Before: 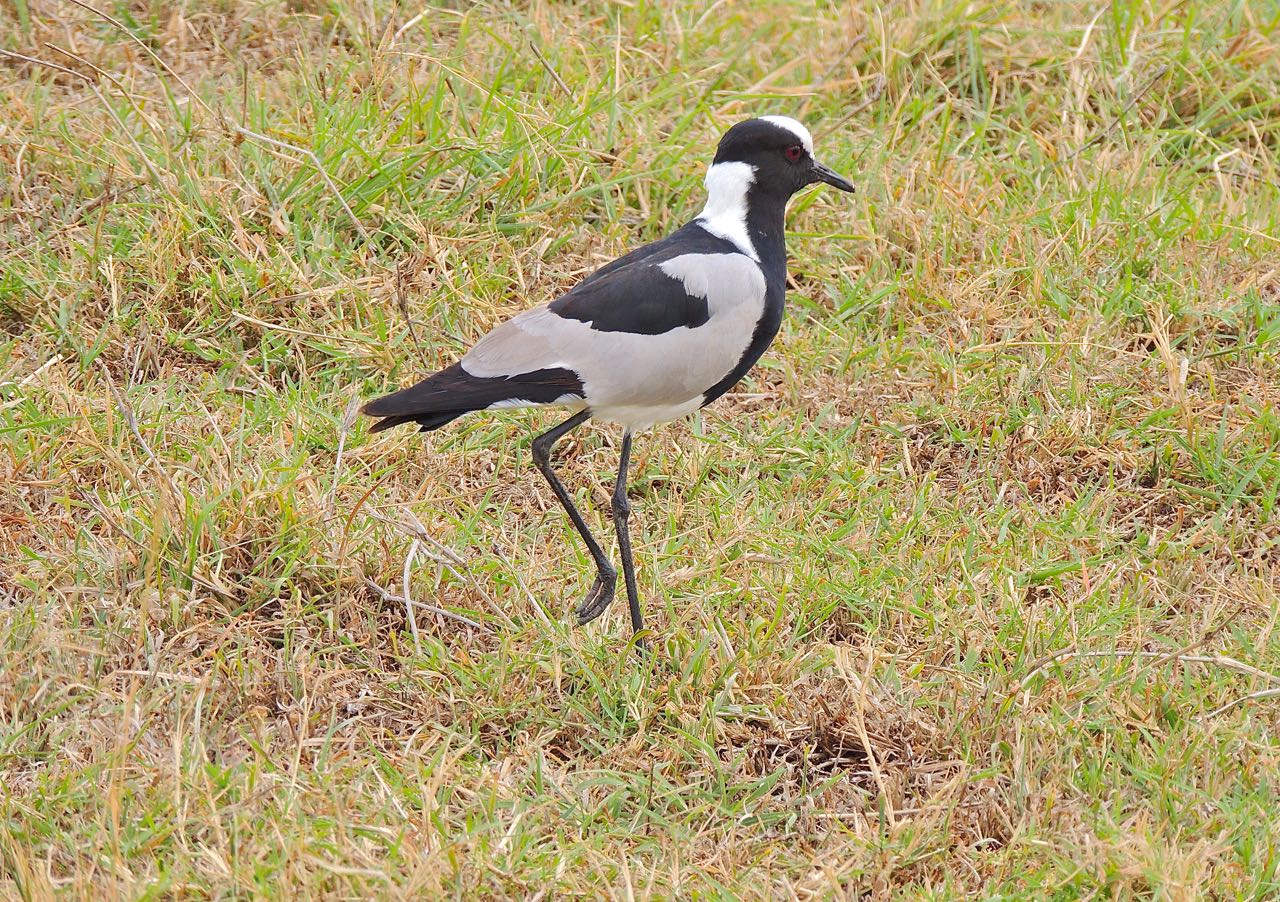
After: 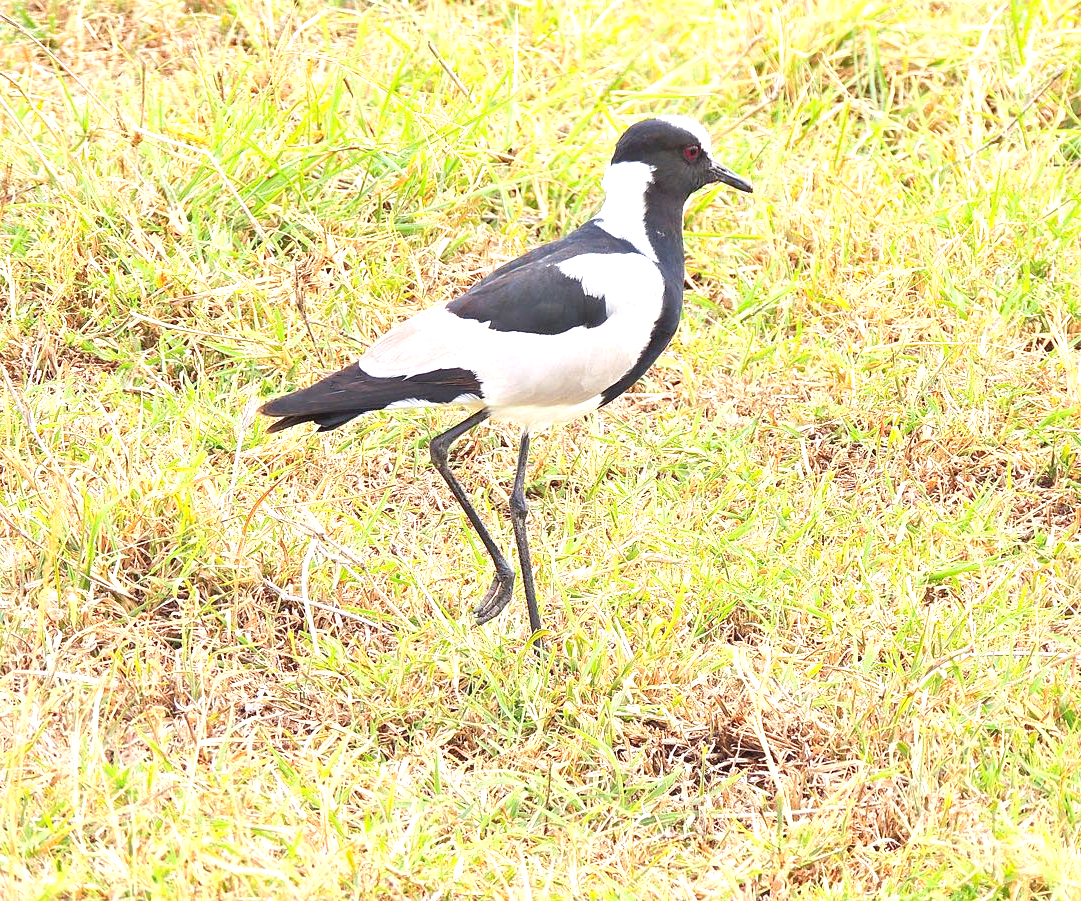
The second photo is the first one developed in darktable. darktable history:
exposure: black level correction 0, exposure 1.199 EV, compensate exposure bias true, compensate highlight preservation false
crop: left 8.025%, right 7.519%
